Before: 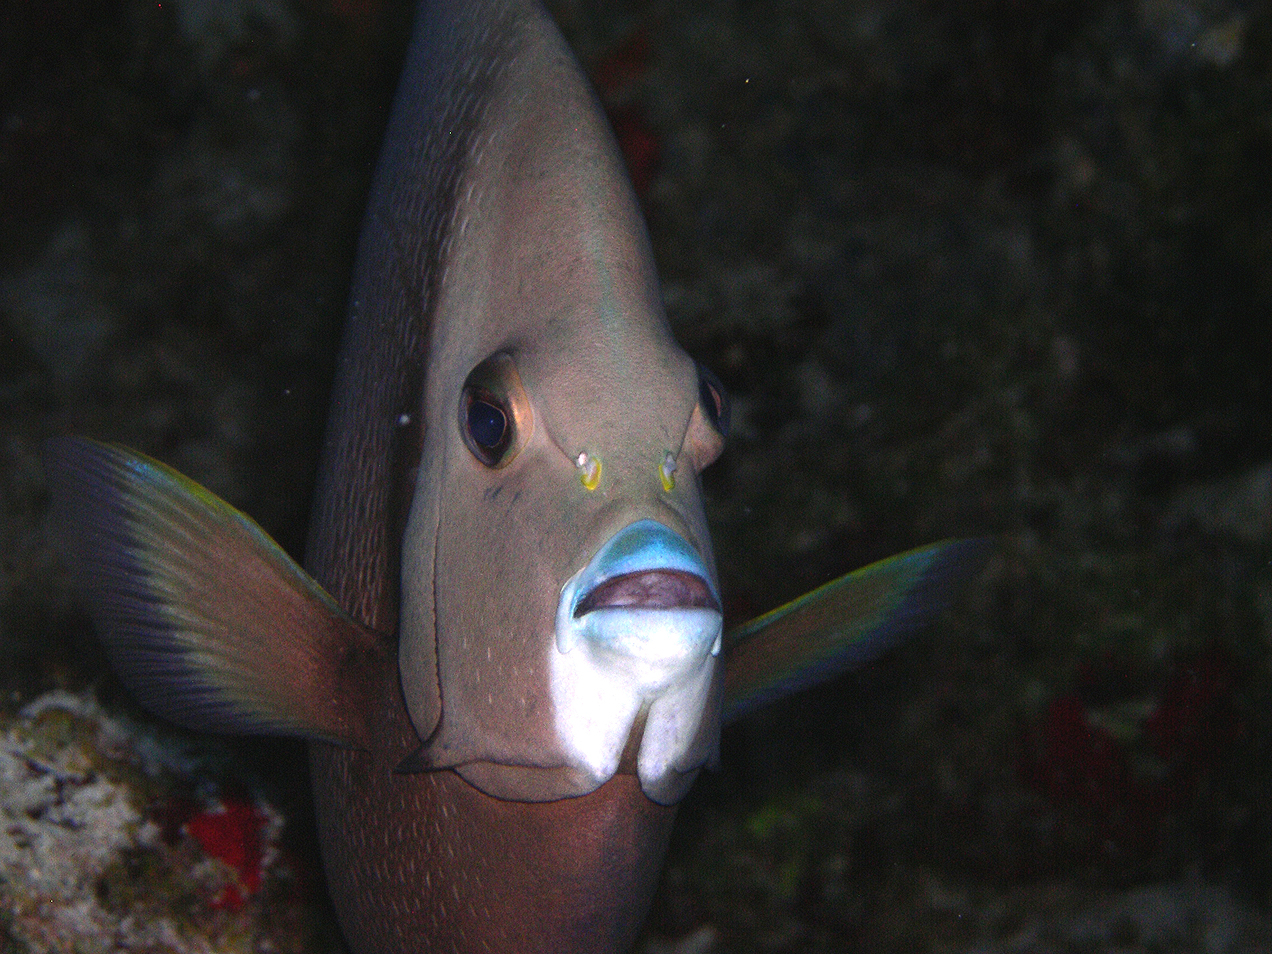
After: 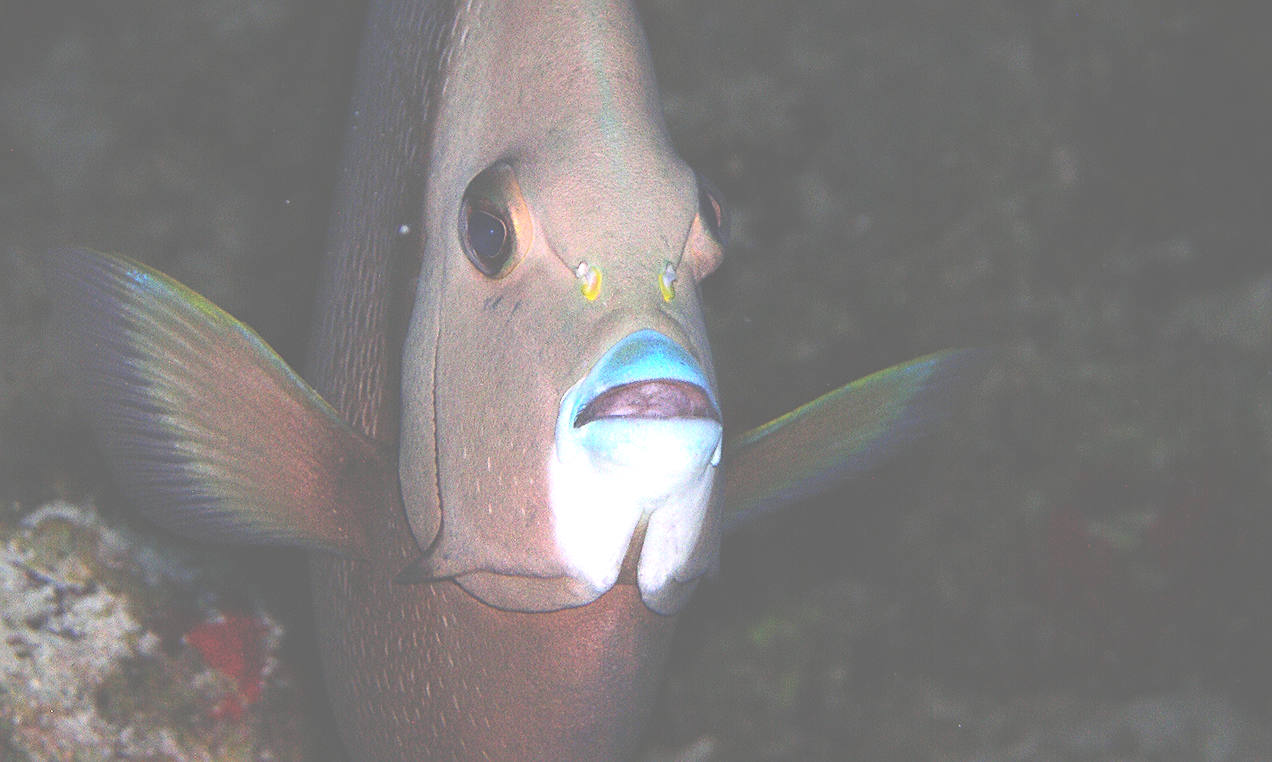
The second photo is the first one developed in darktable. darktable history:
crop and rotate: top 20.122%
exposure: black level correction -0.069, exposure 0.5 EV, compensate exposure bias true, compensate highlight preservation false
contrast brightness saturation: contrast 0.203, brightness 0.164, saturation 0.225
sharpen: on, module defaults
